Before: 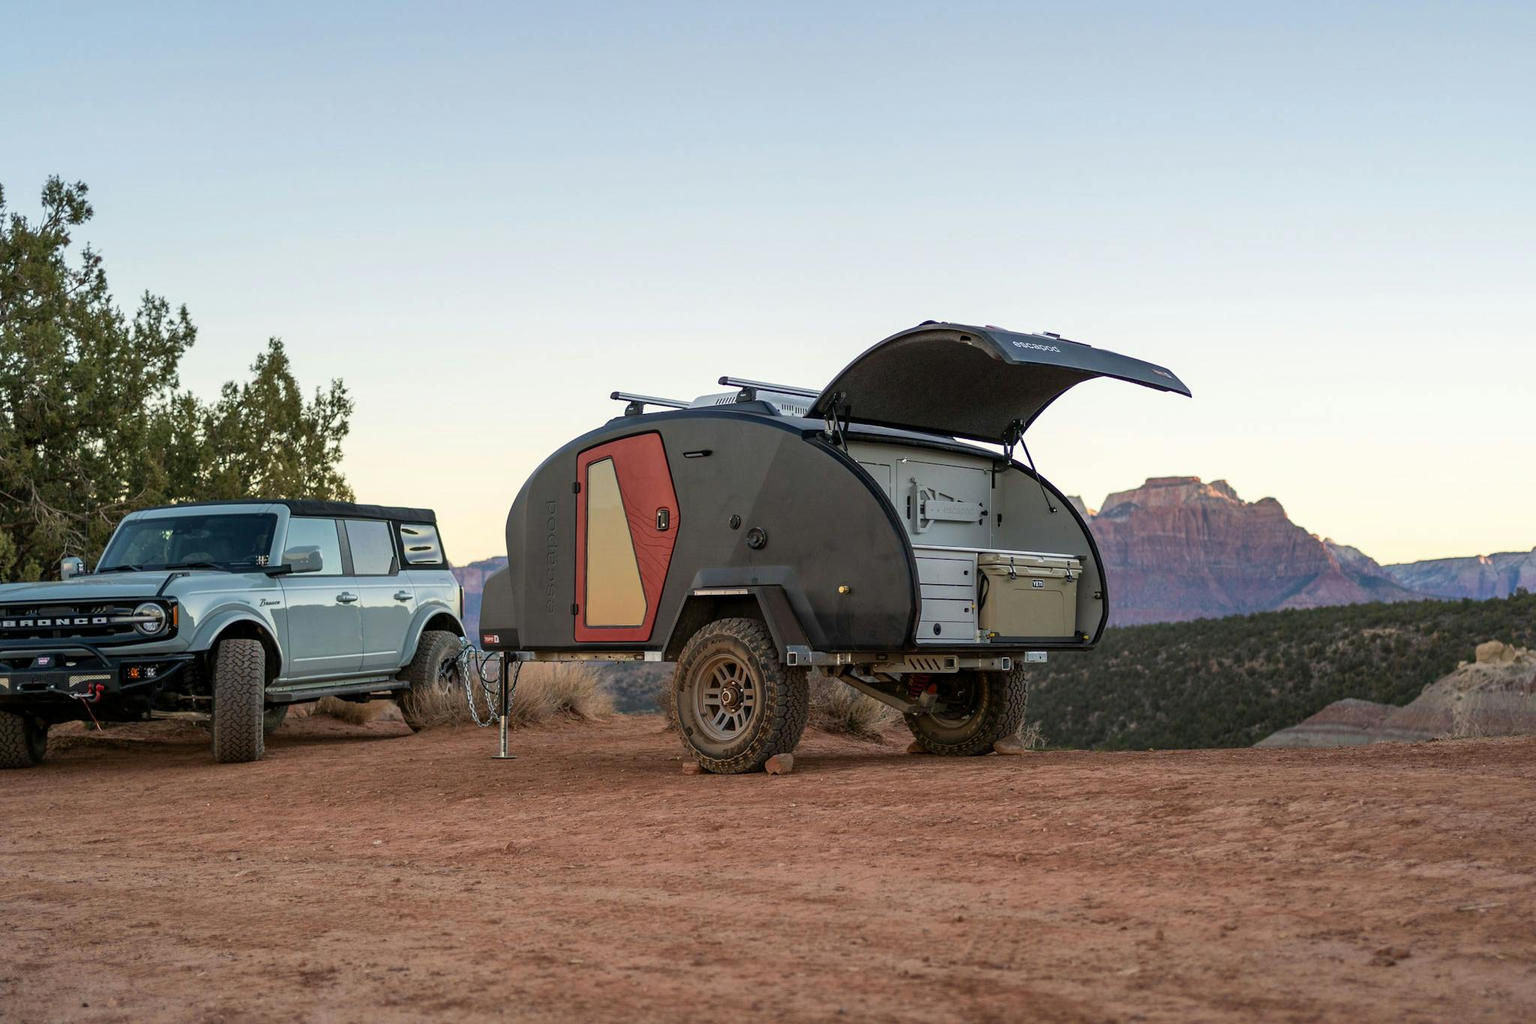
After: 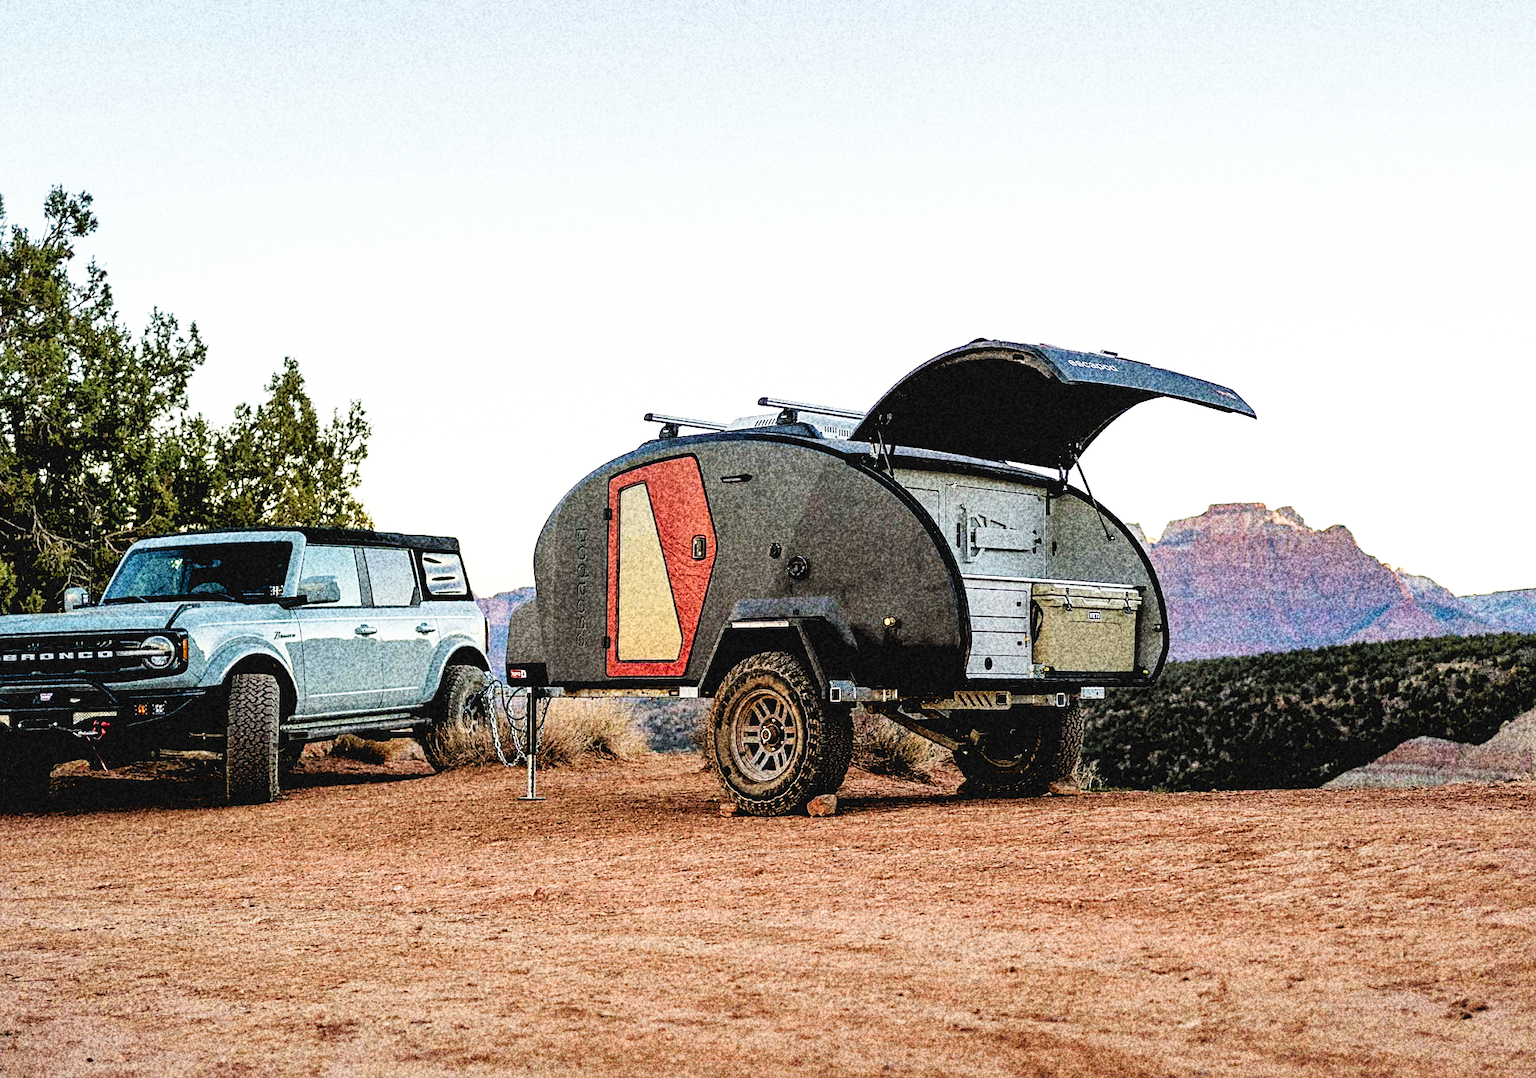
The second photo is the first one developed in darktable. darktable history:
base curve: curves: ch0 [(0, 0.003) (0.001, 0.002) (0.006, 0.004) (0.02, 0.022) (0.048, 0.086) (0.094, 0.234) (0.162, 0.431) (0.258, 0.629) (0.385, 0.8) (0.548, 0.918) (0.751, 0.988) (1, 1)], preserve colors none
crop and rotate: right 5.167%
sharpen: on, module defaults
shadows and highlights: on, module defaults
rgb levels: levels [[0.029, 0.461, 0.922], [0, 0.5, 1], [0, 0.5, 1]]
grain: coarseness 30.02 ISO, strength 100%
velvia: strength 10%
